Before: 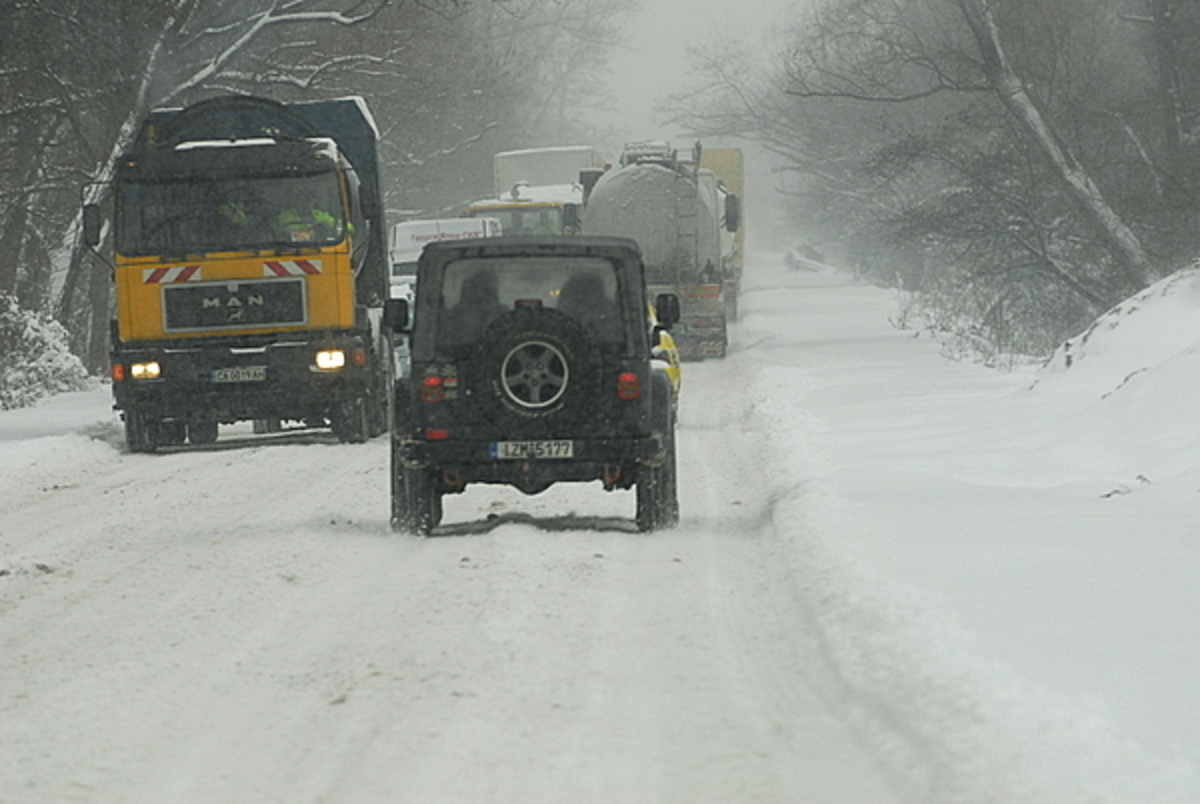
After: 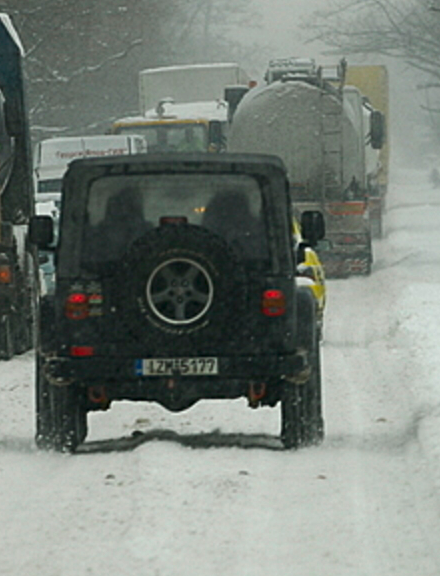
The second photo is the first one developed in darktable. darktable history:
contrast brightness saturation: contrast 0.07, brightness -0.142, saturation 0.117
levels: mode automatic, gray 50.84%
tone equalizer: luminance estimator HSV value / RGB max
crop and rotate: left 29.585%, top 10.389%, right 33.678%, bottom 17.882%
